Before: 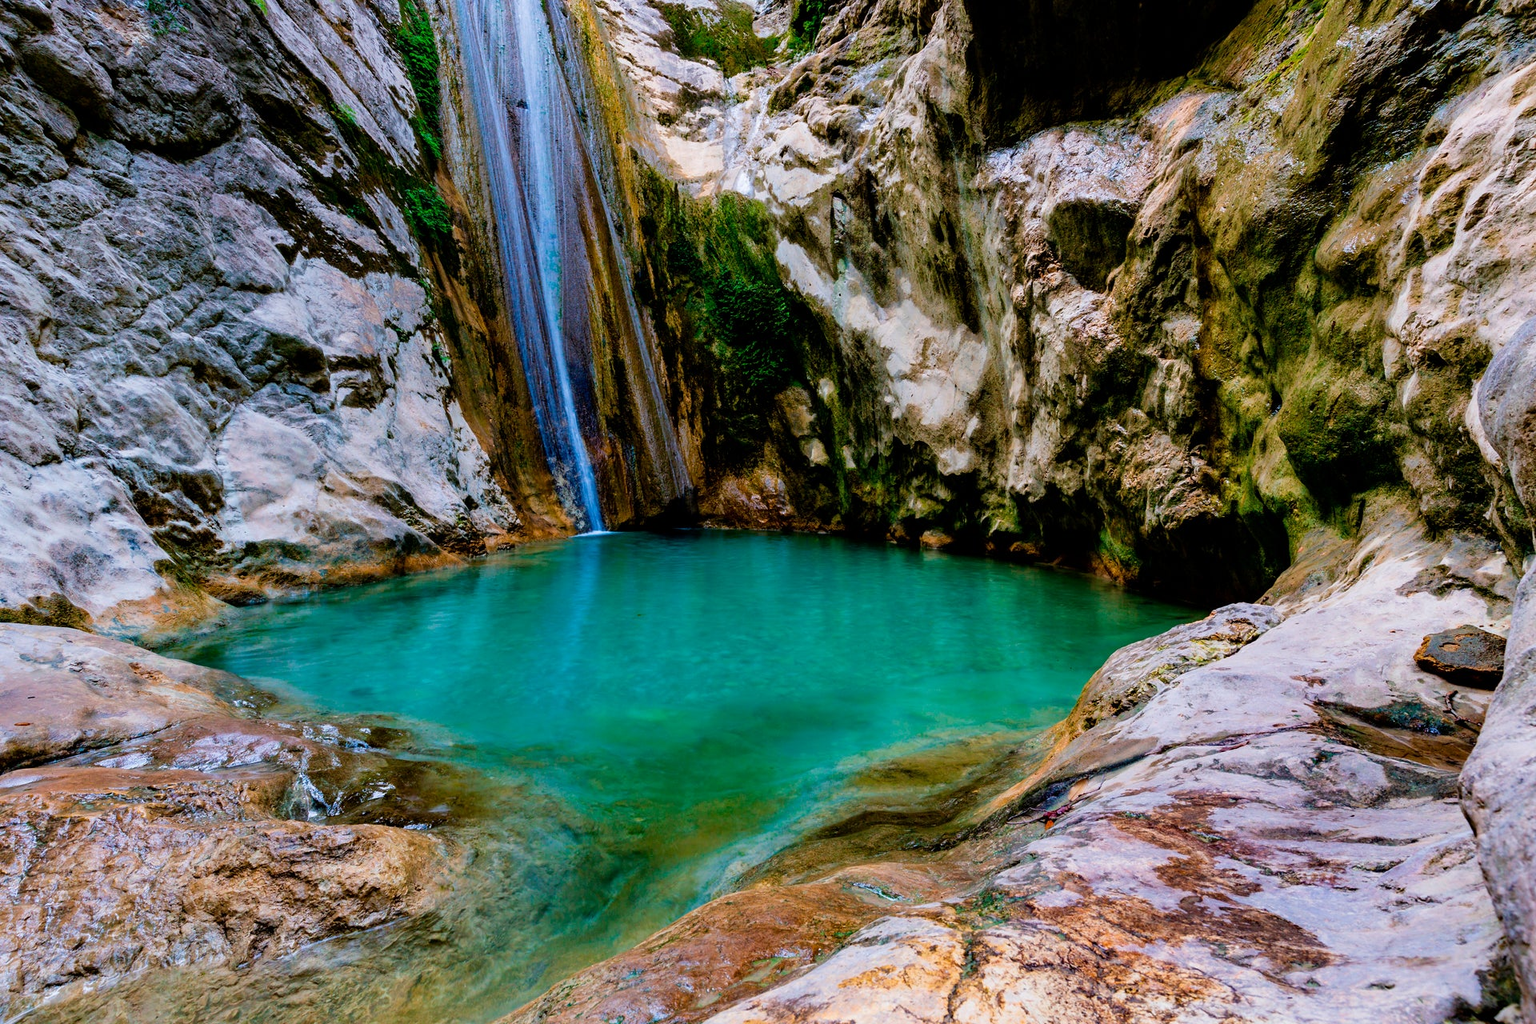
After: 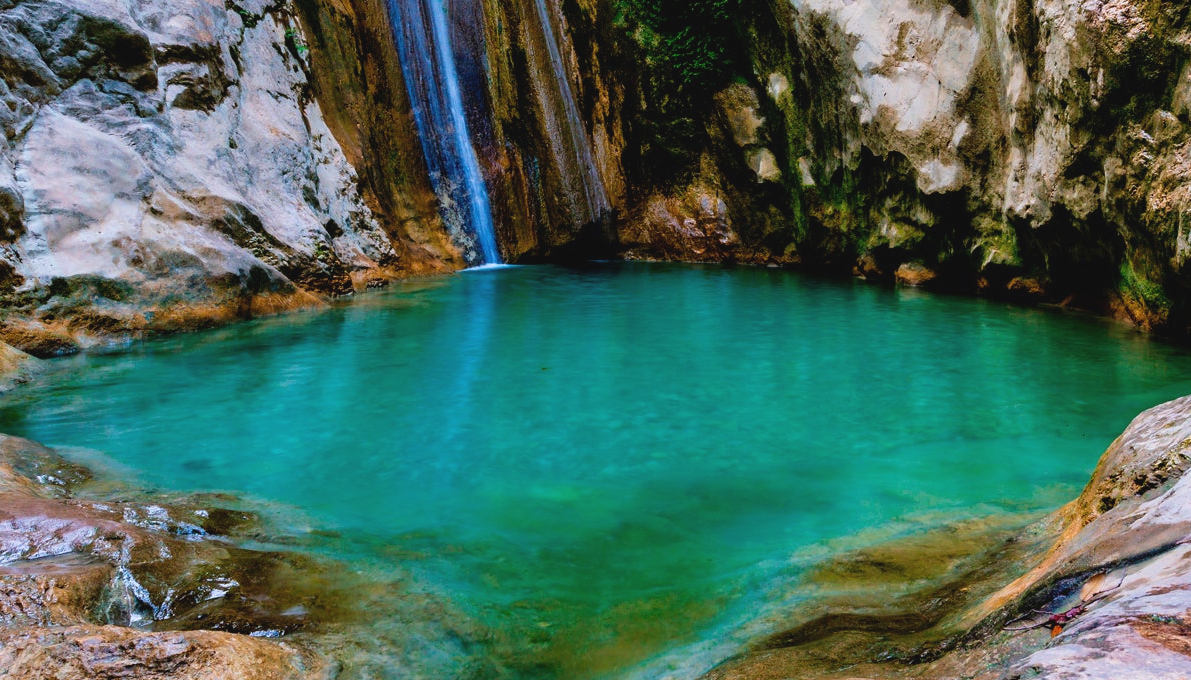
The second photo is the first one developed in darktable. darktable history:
crop: left 13.312%, top 31.28%, right 24.627%, bottom 15.582%
exposure: black level correction -0.005, exposure 0.054 EV, compensate highlight preservation false
